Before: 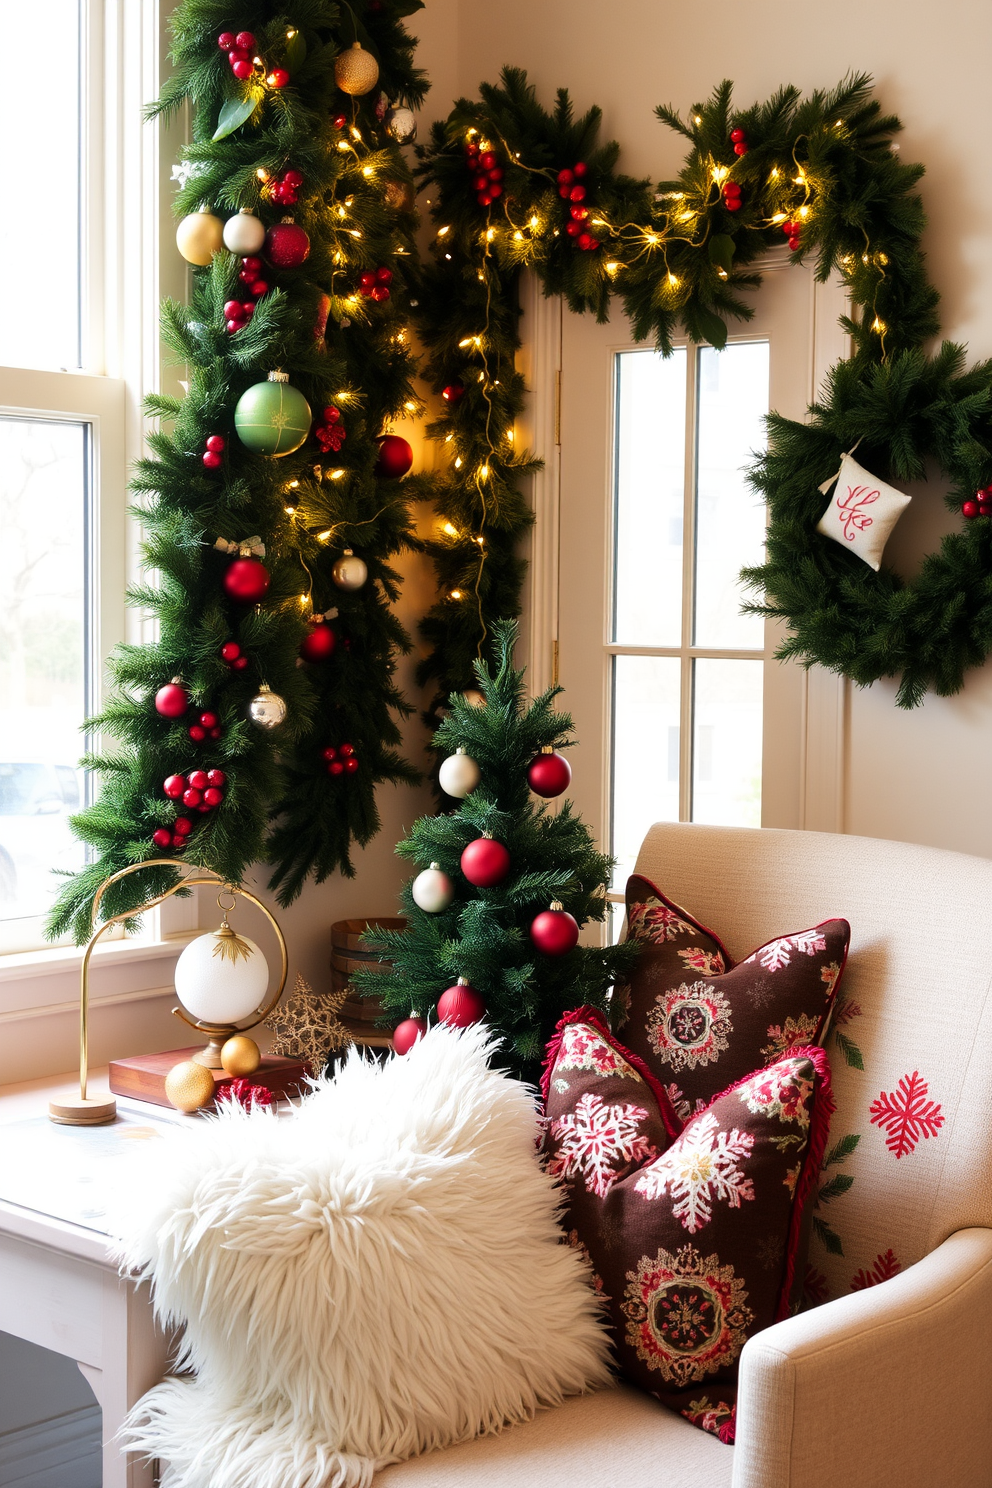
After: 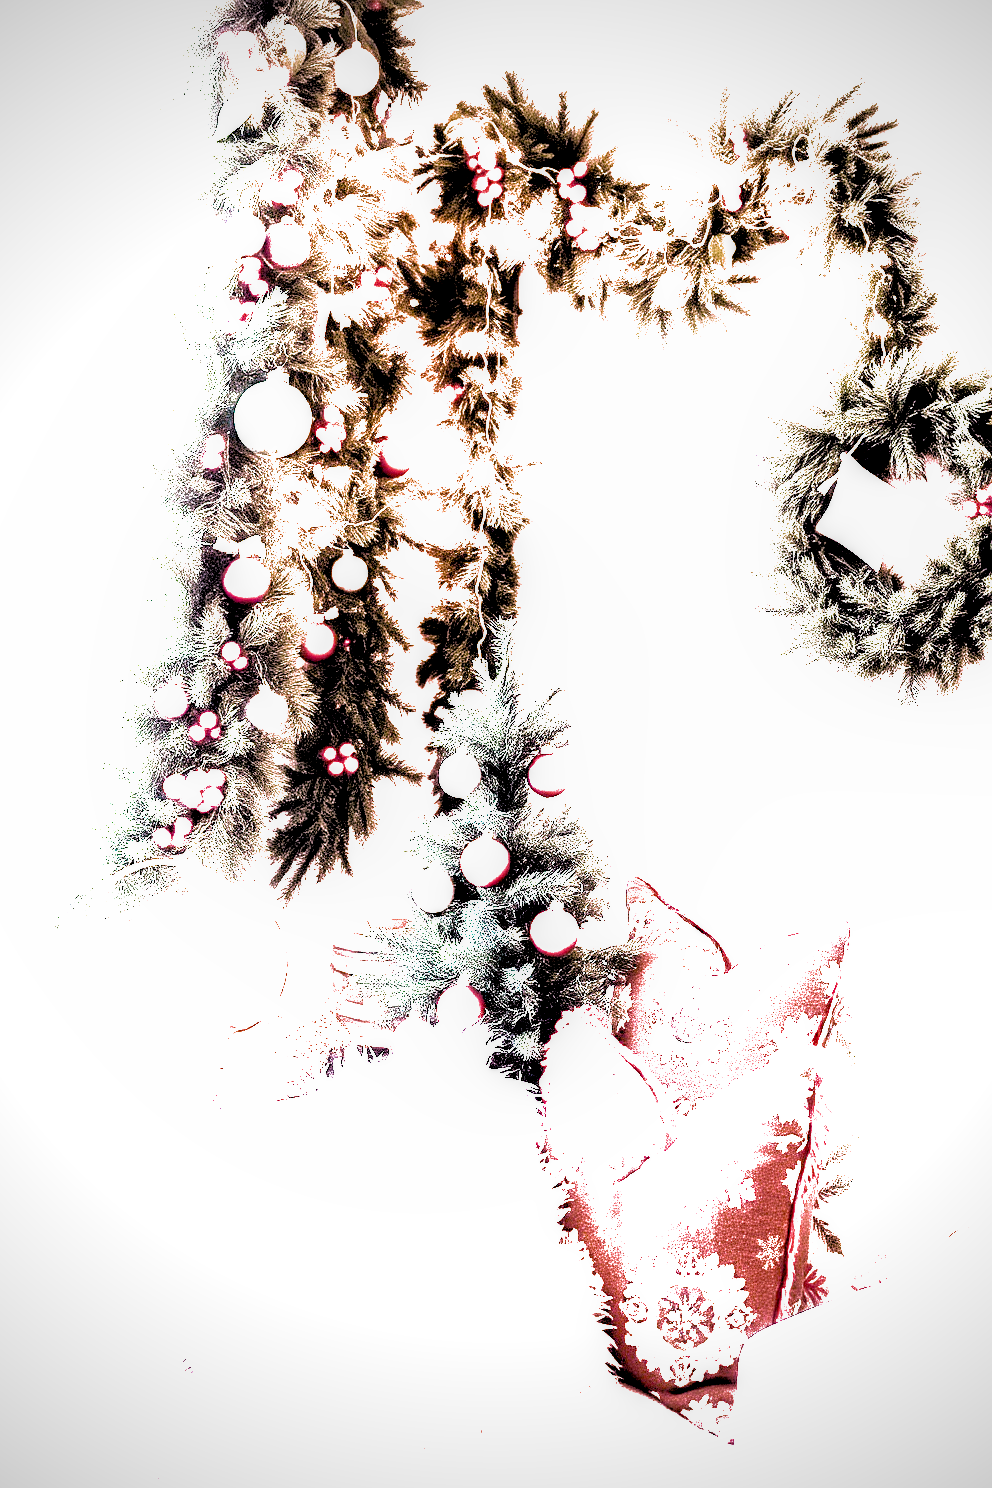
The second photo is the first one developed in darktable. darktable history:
white balance: red 2.229, blue 1.46
highlight reconstruction: on, module defaults
color calibration "scene-referred default": x 0.37, y 0.382, temperature 4313.32 K
lens correction: scale 1, crop 1, focal 35, aperture 4.5, distance 0.45, camera "Canon EOS RP", lens "Canon RF 35mm F1.8 MACRO IS STM"
exposure: black level correction 0, exposure 2.138 EV, compensate exposure bias true, compensate highlight preservation false
filmic rgb: black relative exposure -1 EV, white relative exposure 2.05 EV, hardness 1.52, contrast 2.25, enable highlight reconstruction true
haze removal: compatibility mode true, adaptive false
velvia: on, module defaults
local contrast: highlights 25%, shadows 75%, midtone range 0.75
rgb curve: curves: ch0 [(0, 0) (0.415, 0.237) (1, 1)]
sharpen: on, module defaults
vignetting: on, module defaults
